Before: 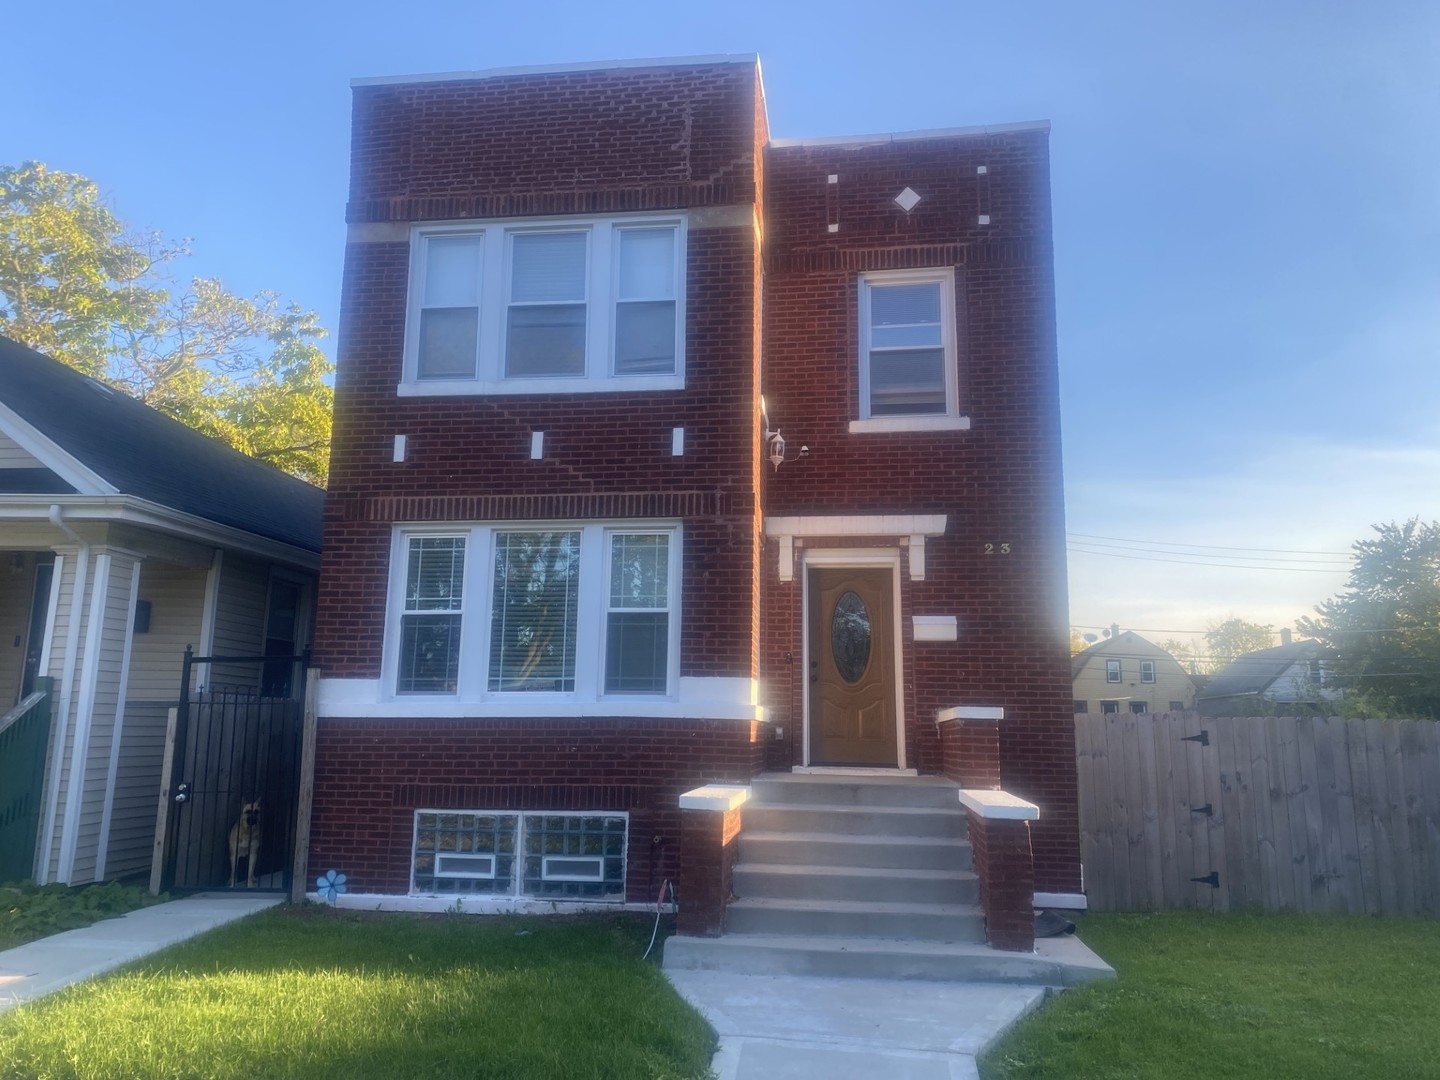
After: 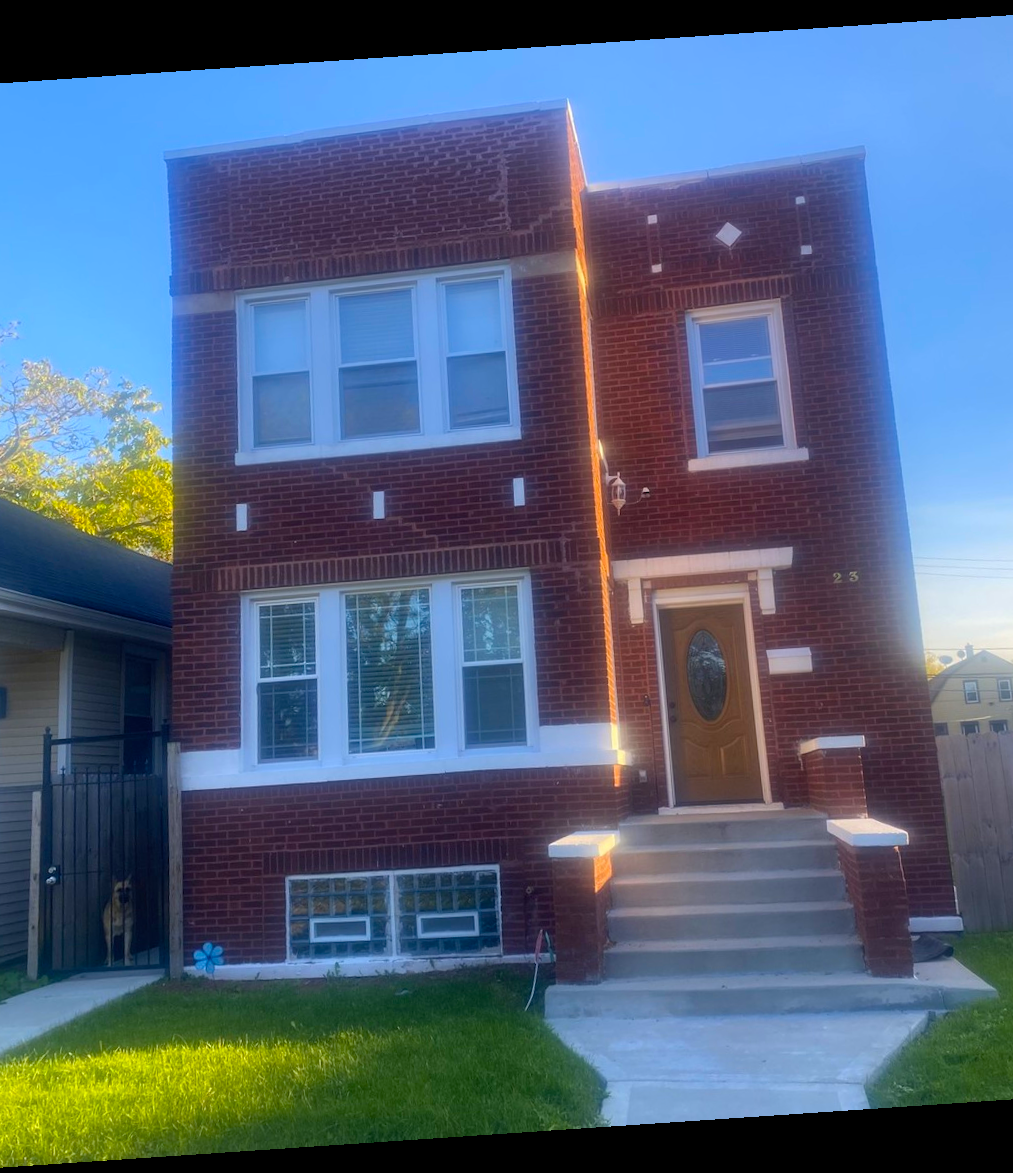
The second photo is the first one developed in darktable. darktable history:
color balance rgb: linear chroma grading › global chroma 15%, perceptual saturation grading › global saturation 30%
rotate and perspective: rotation -4.2°, shear 0.006, automatic cropping off
crop and rotate: left 12.648%, right 20.685%
